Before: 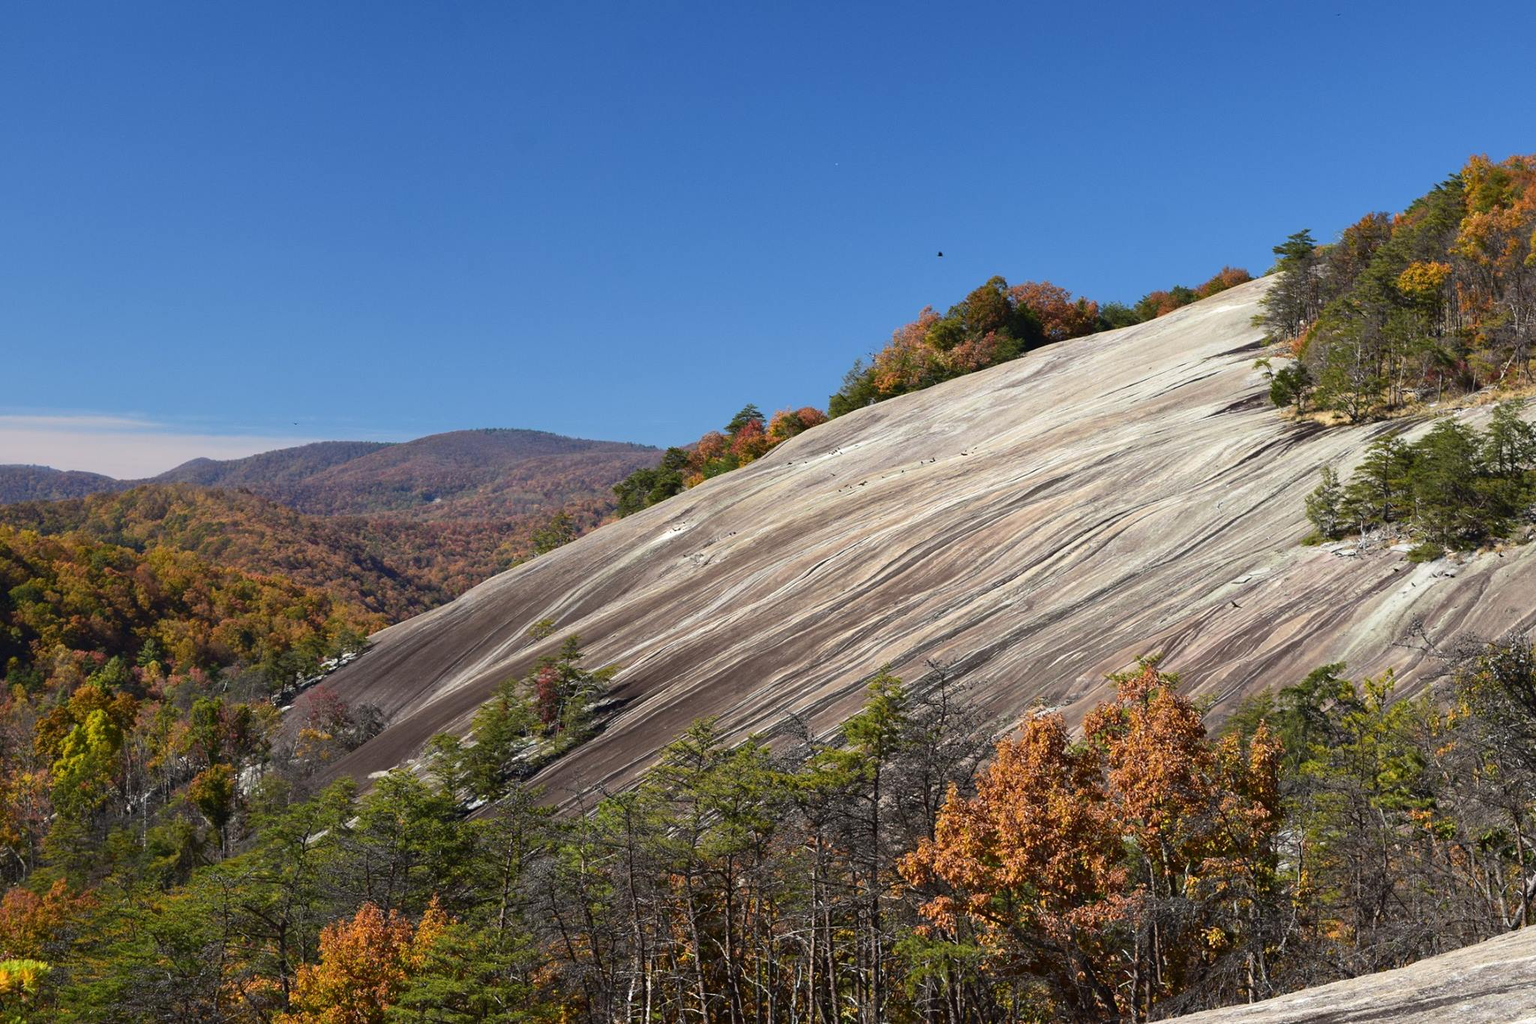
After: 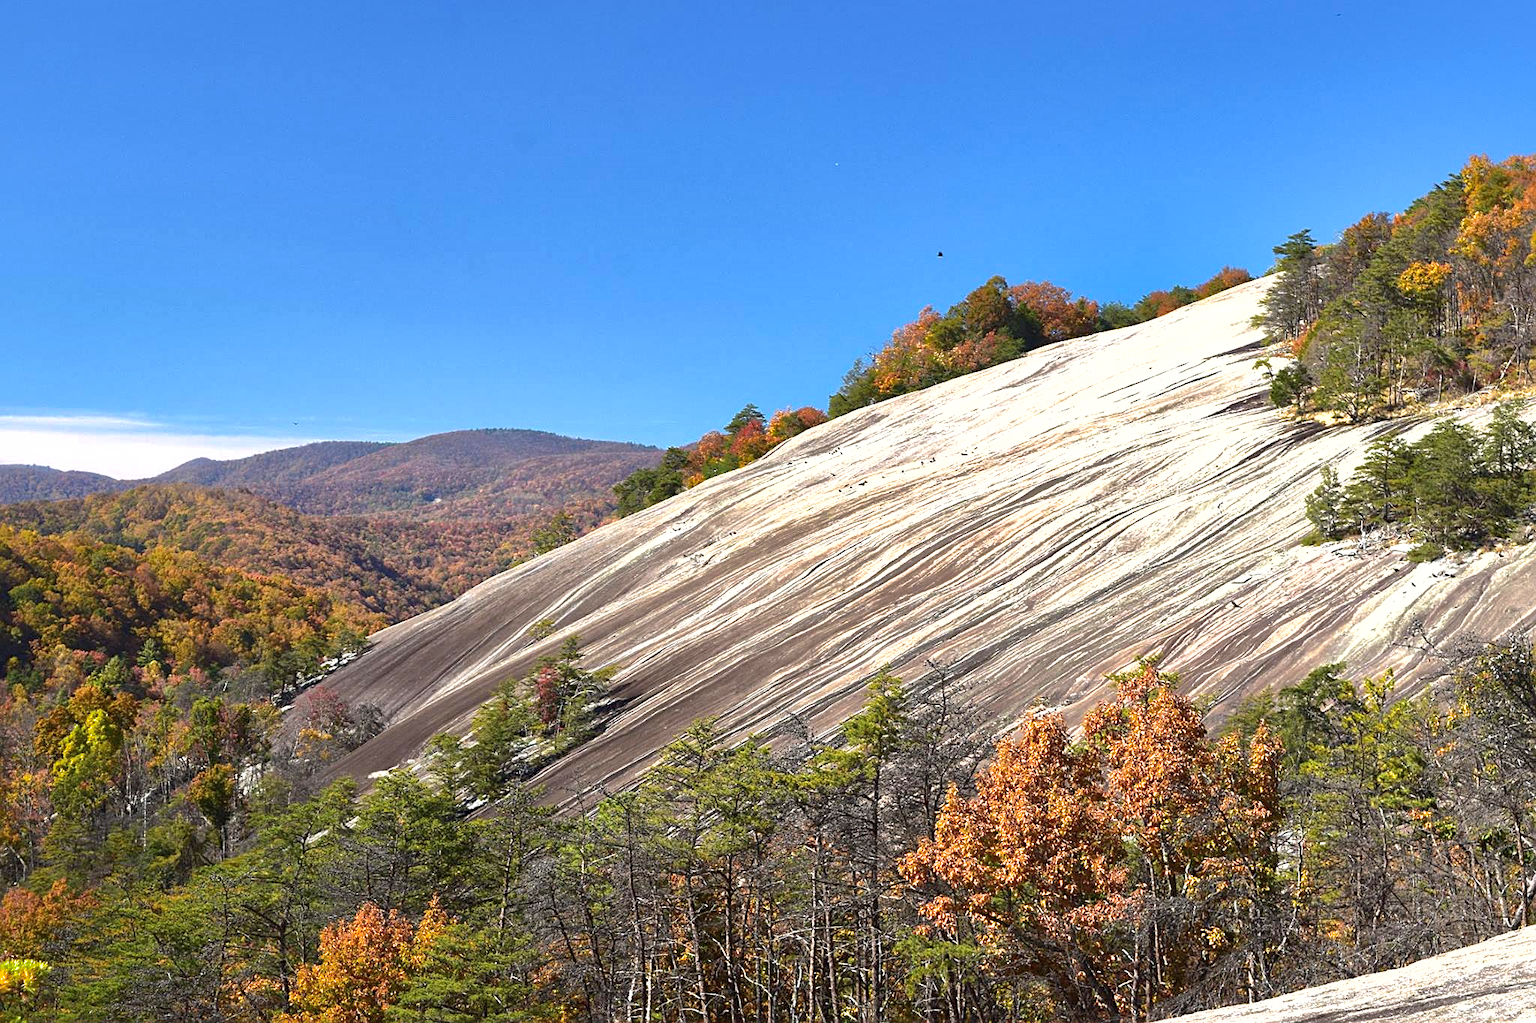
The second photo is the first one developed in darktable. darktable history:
tone equalizer: -8 EV -1.12 EV, -7 EV -0.975 EV, -6 EV -0.888 EV, -5 EV -0.588 EV, -3 EV 0.553 EV, -2 EV 0.868 EV, -1 EV 0.994 EV, +0 EV 1.06 EV, smoothing diameter 24.92%, edges refinement/feathering 9.29, preserve details guided filter
shadows and highlights: shadows 39.84, highlights -59.72
sharpen: on, module defaults
